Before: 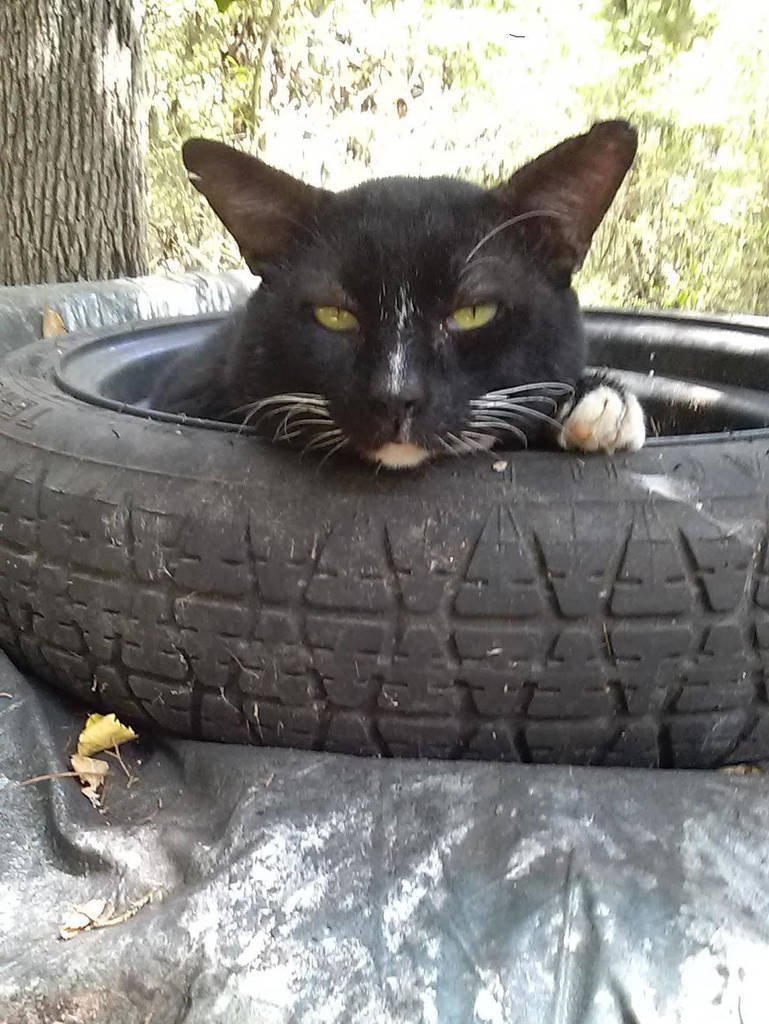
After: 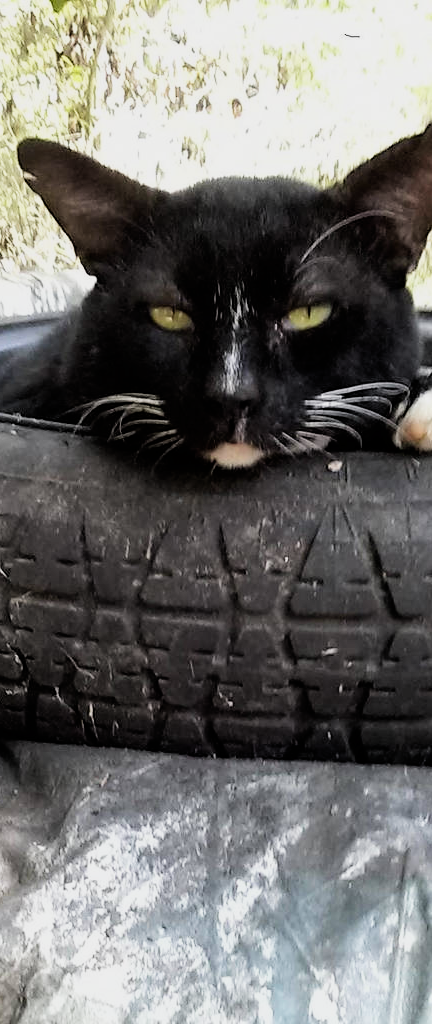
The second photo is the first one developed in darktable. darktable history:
crop: left 21.496%, right 22.254%
filmic rgb: black relative exposure -5 EV, white relative exposure 3.5 EV, hardness 3.19, contrast 1.4, highlights saturation mix -50%
